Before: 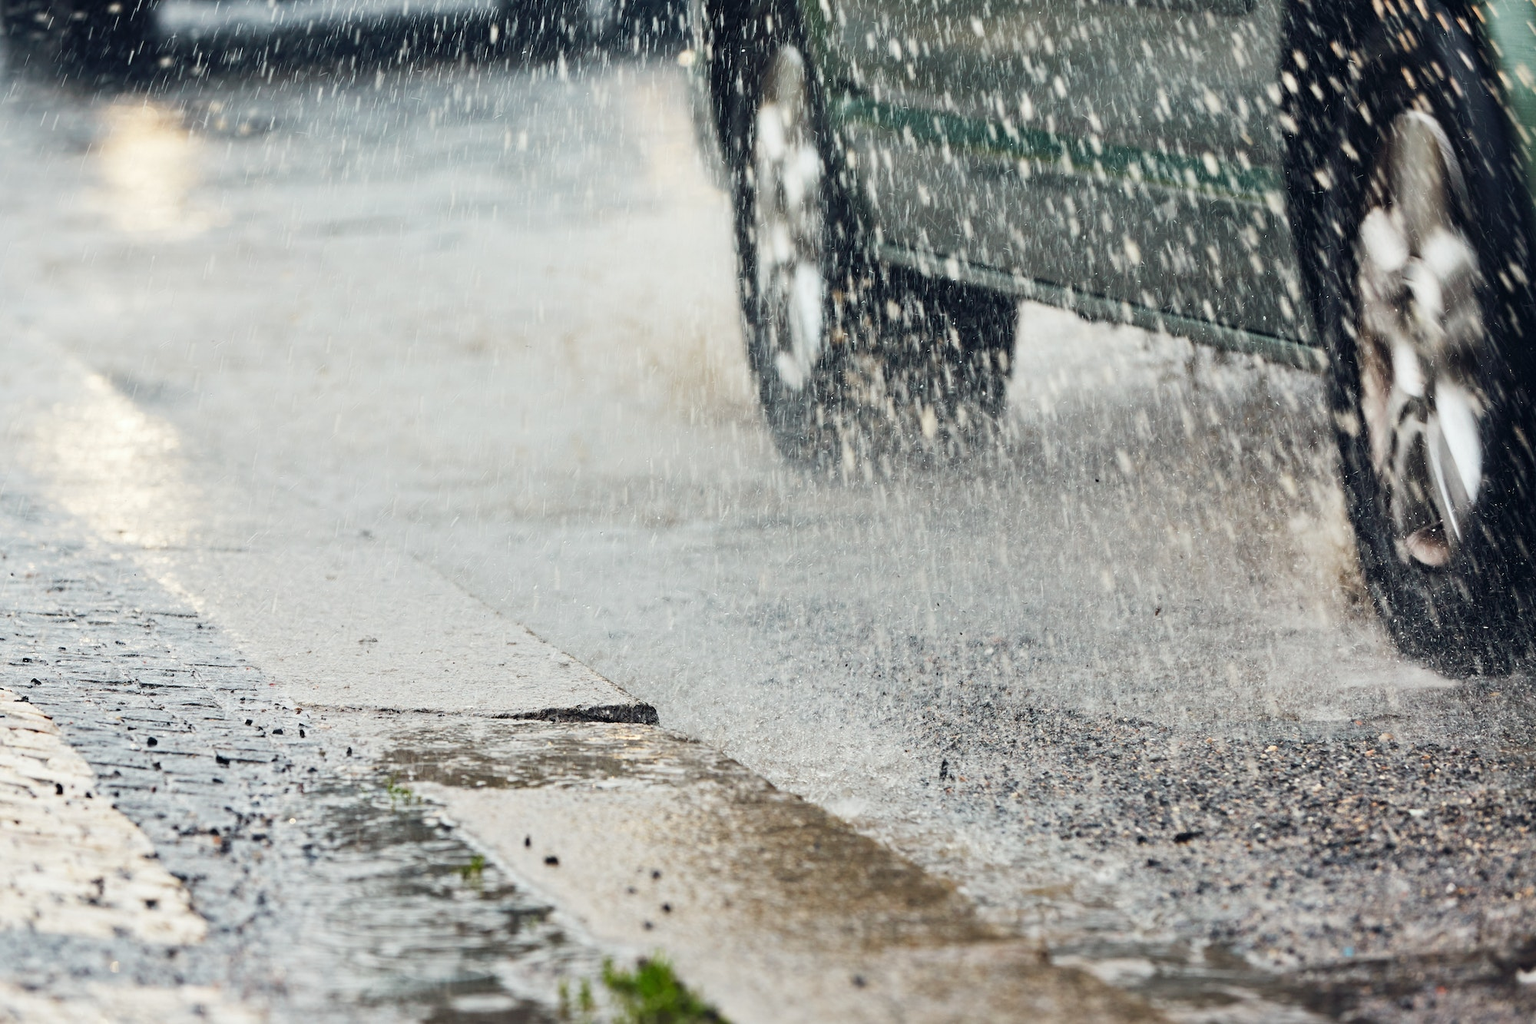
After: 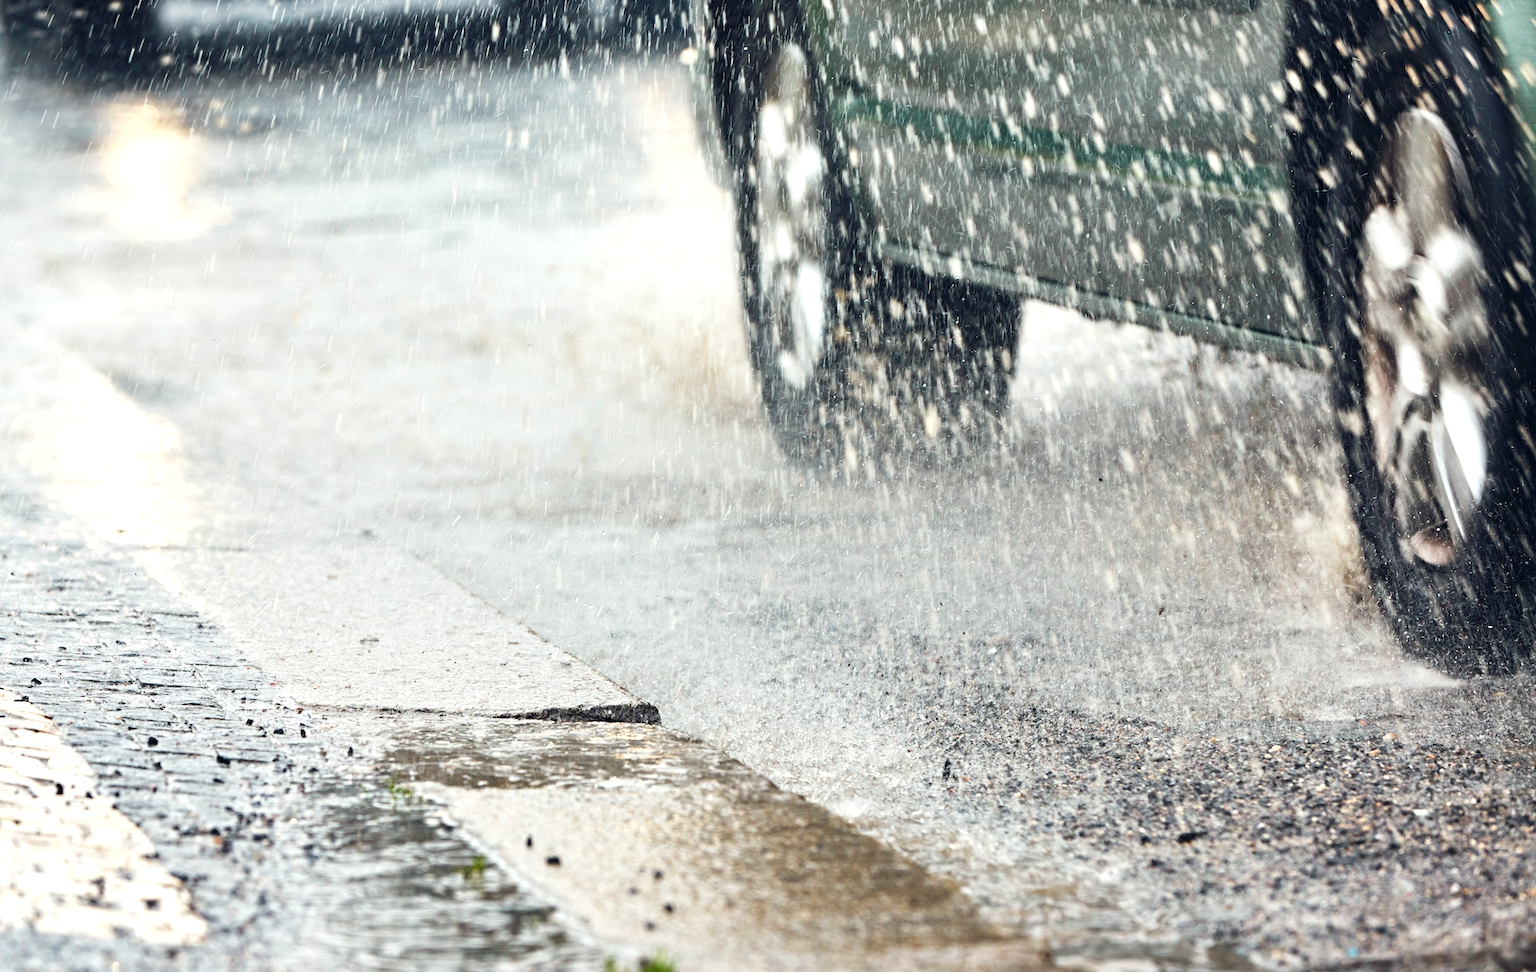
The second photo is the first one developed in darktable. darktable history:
exposure: black level correction 0.001, exposure 0.499 EV, compensate highlight preservation false
crop: top 0.27%, right 0.264%, bottom 5.021%
shadows and highlights: radius 126.38, shadows 21.2, highlights -22.67, low approximation 0.01
